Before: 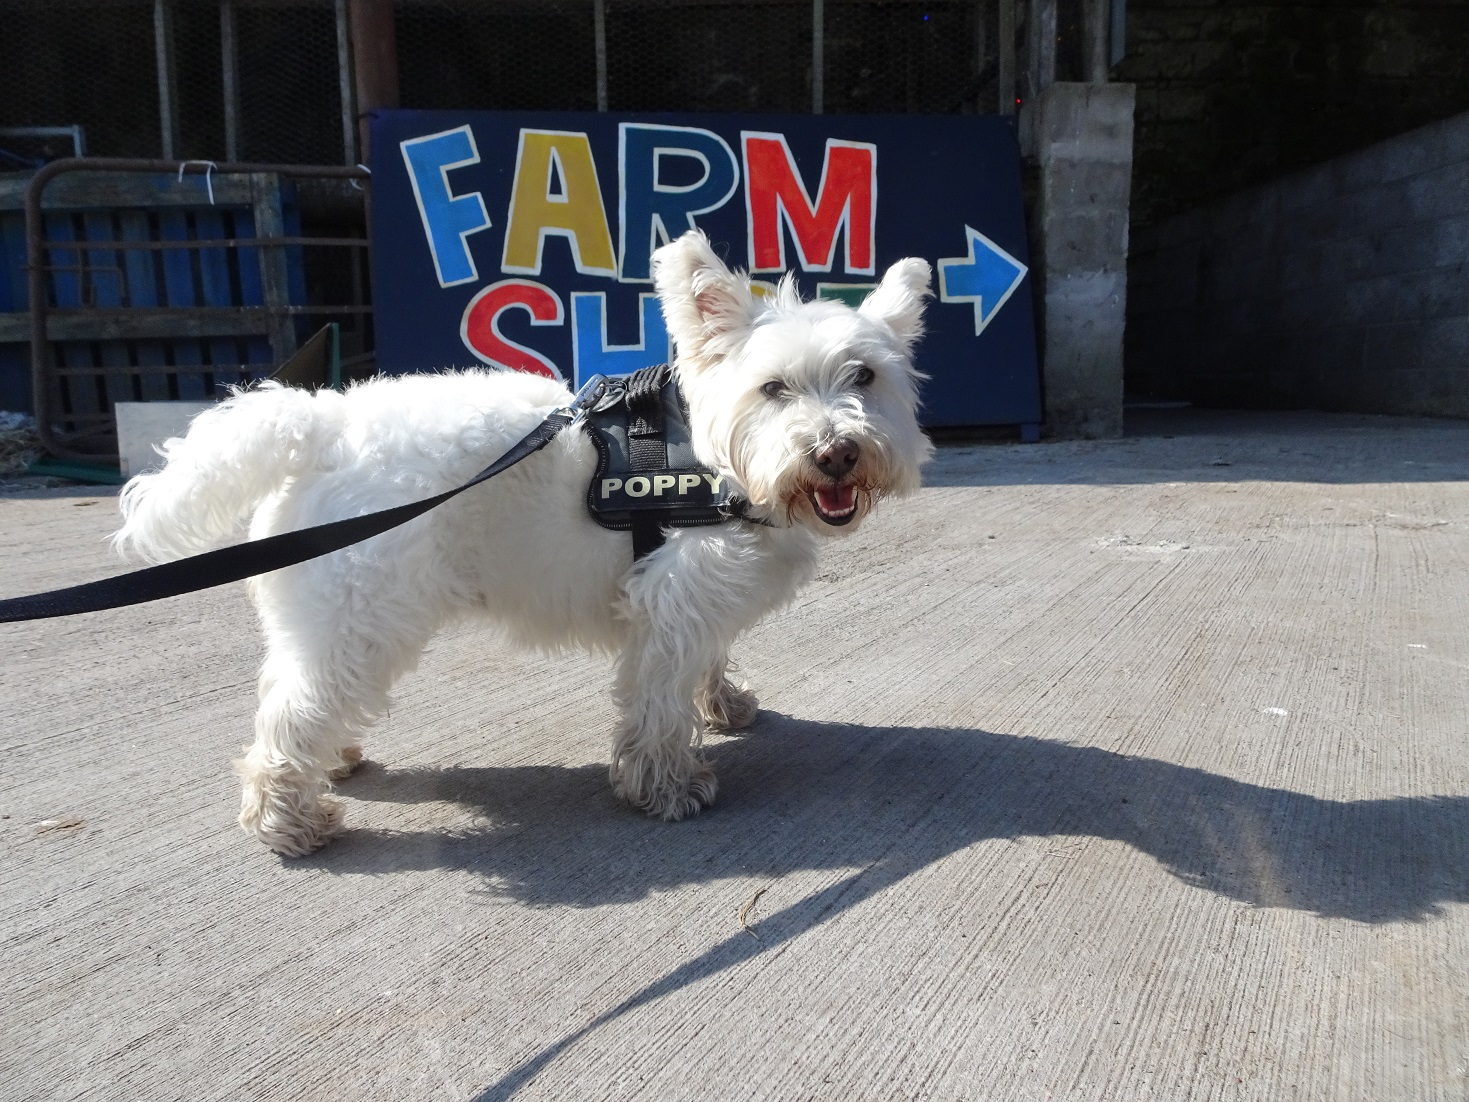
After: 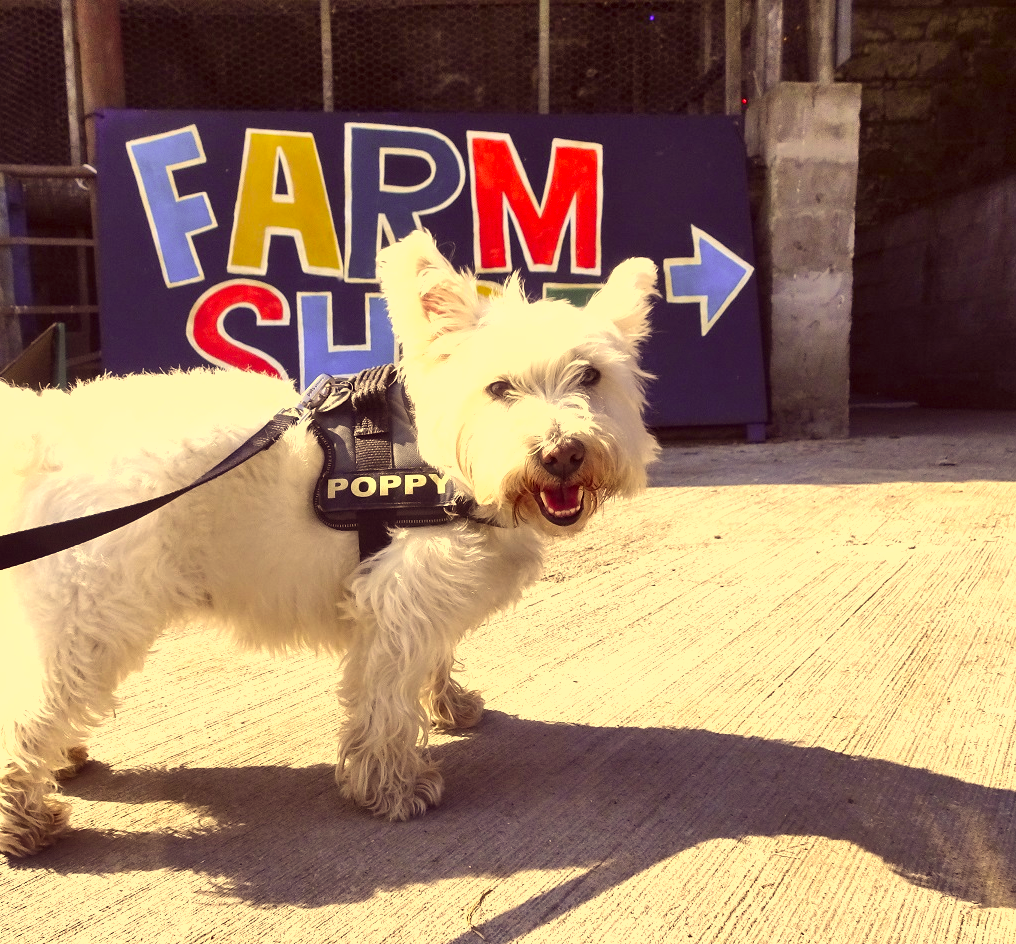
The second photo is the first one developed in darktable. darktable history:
color correction: highlights a* 9.6, highlights b* 38.51, shadows a* 14.37, shadows b* 3.26
exposure: exposure 0.947 EV, compensate exposure bias true, compensate highlight preservation false
crop: left 18.686%, right 12.131%, bottom 14.314%
shadows and highlights: soften with gaussian
